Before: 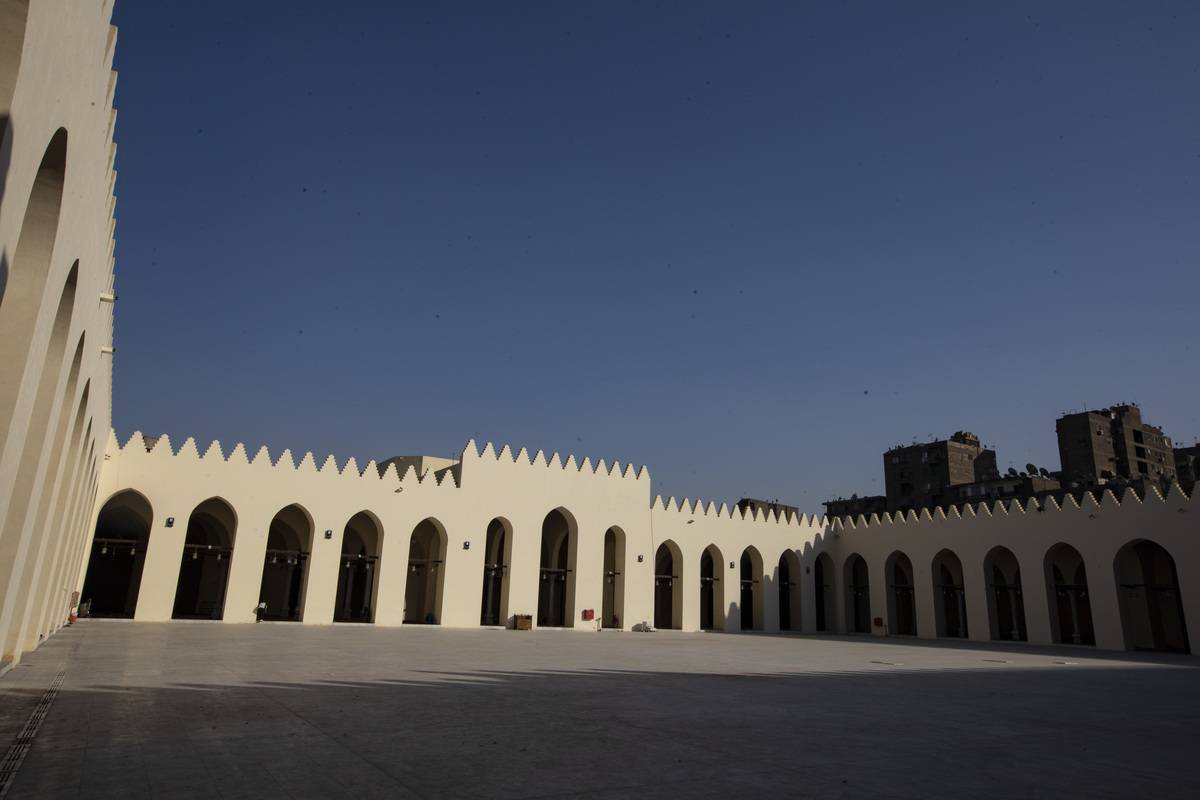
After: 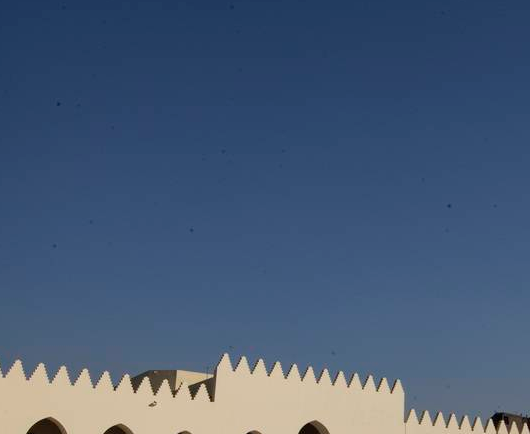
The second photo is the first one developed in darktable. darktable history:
crop: left 20.546%, top 10.824%, right 35.261%, bottom 34.872%
